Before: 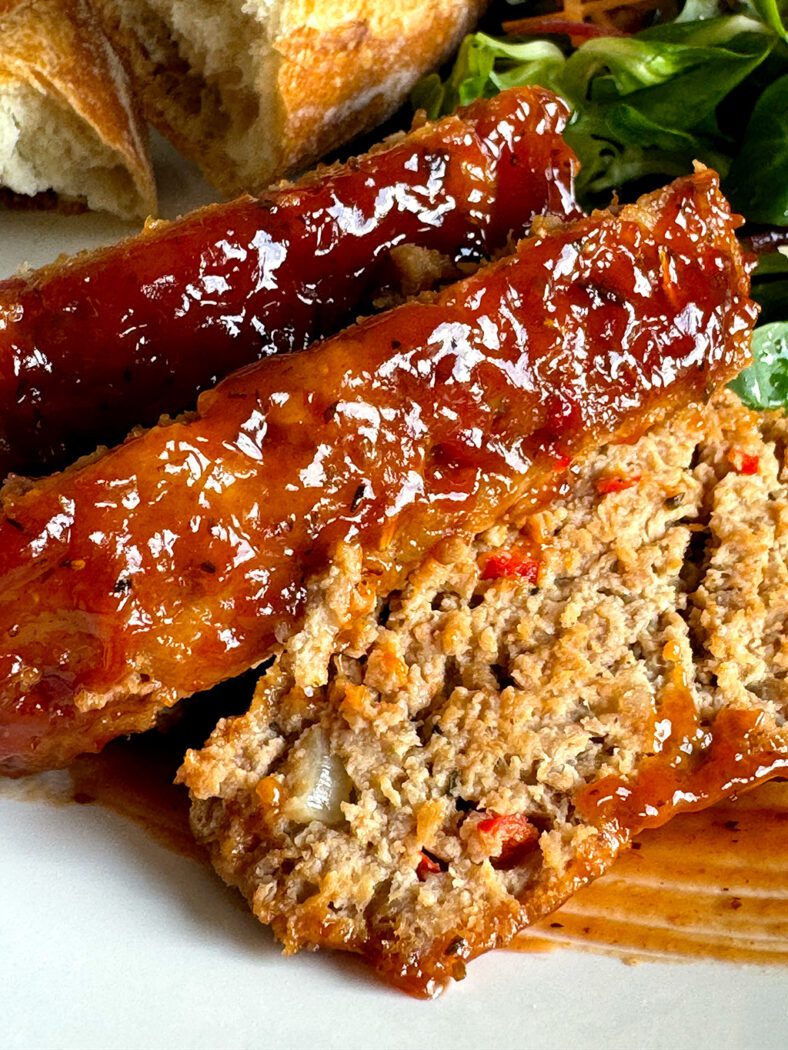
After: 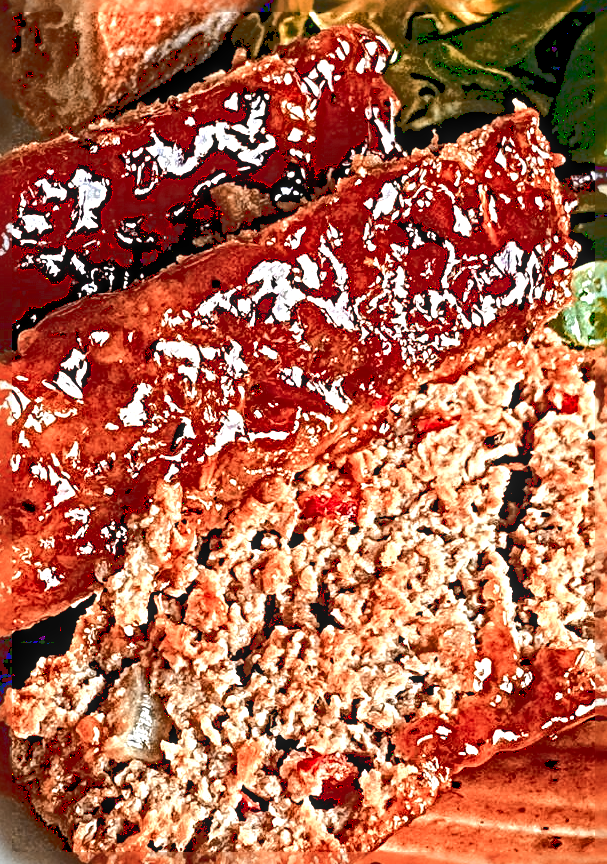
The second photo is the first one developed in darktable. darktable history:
crop: left 22.912%, top 5.868%, bottom 11.758%
color zones: curves: ch2 [(0, 0.5) (0.084, 0.497) (0.323, 0.335) (0.4, 0.497) (1, 0.5)]
base curve: curves: ch0 [(0, 0.024) (0.055, 0.065) (0.121, 0.166) (0.236, 0.319) (0.693, 0.726) (1, 1)]
sharpen: radius 6.295, amount 1.8, threshold 0.068
local contrast: on, module defaults
